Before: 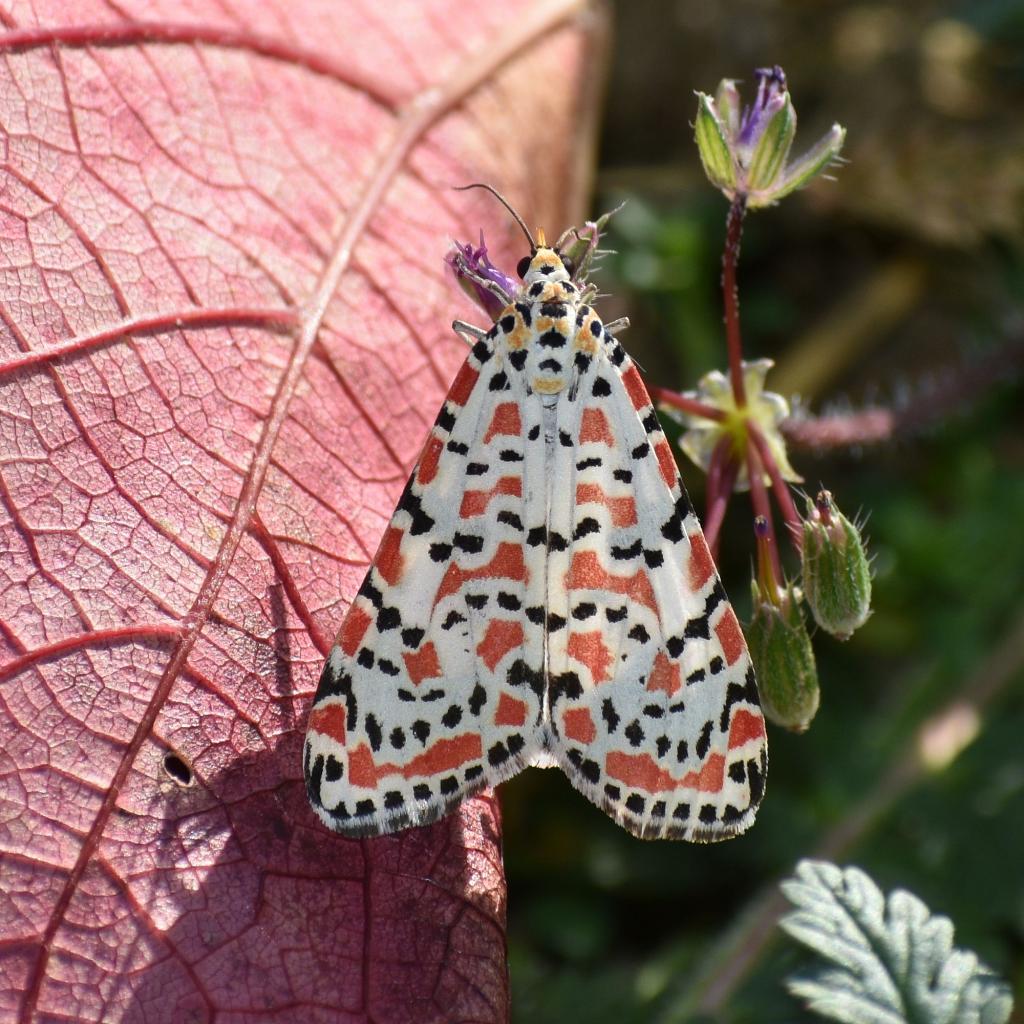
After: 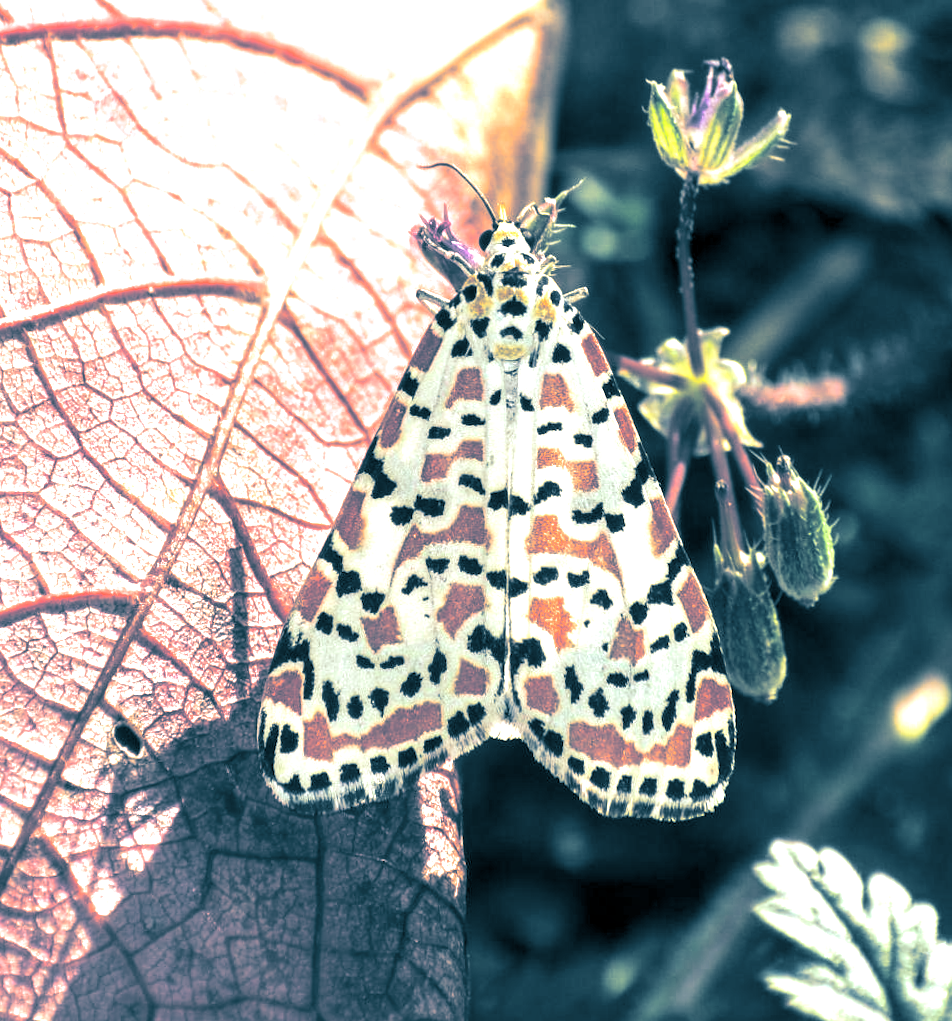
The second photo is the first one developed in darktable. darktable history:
exposure: black level correction 0, exposure 1.2 EV, compensate exposure bias true, compensate highlight preservation false
local contrast: on, module defaults
rotate and perspective: rotation 0.215°, lens shift (vertical) -0.139, crop left 0.069, crop right 0.939, crop top 0.002, crop bottom 0.996
color correction: highlights a* -5.3, highlights b* 9.8, shadows a* 9.8, shadows b* 24.26
split-toning: shadows › hue 212.4°, balance -70
